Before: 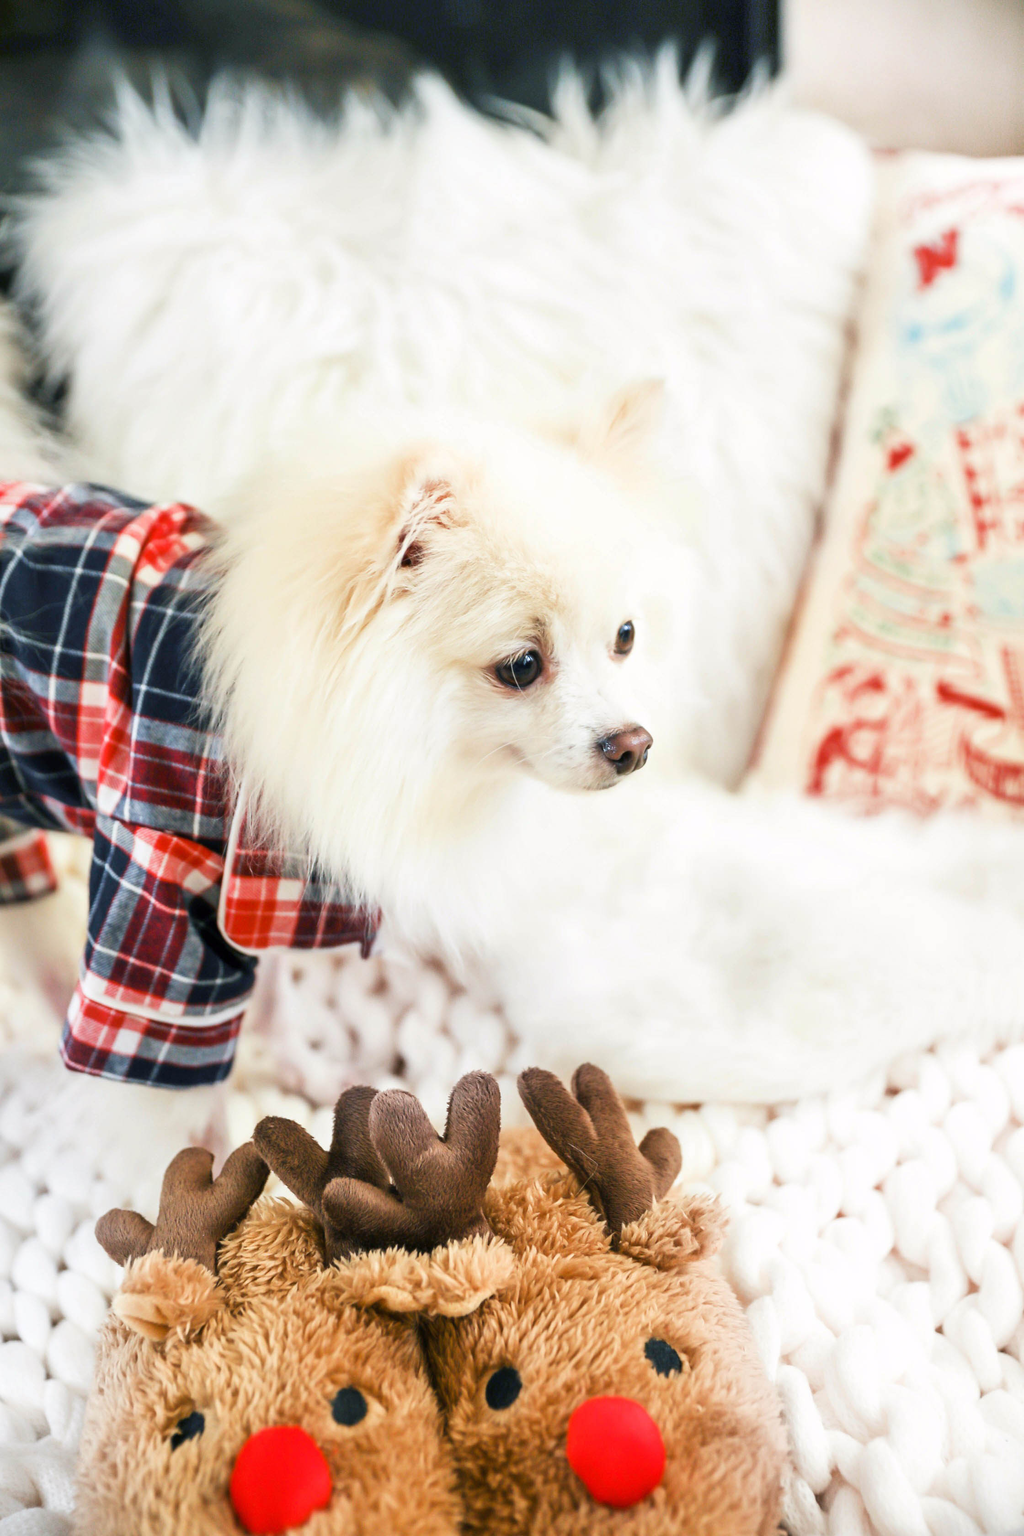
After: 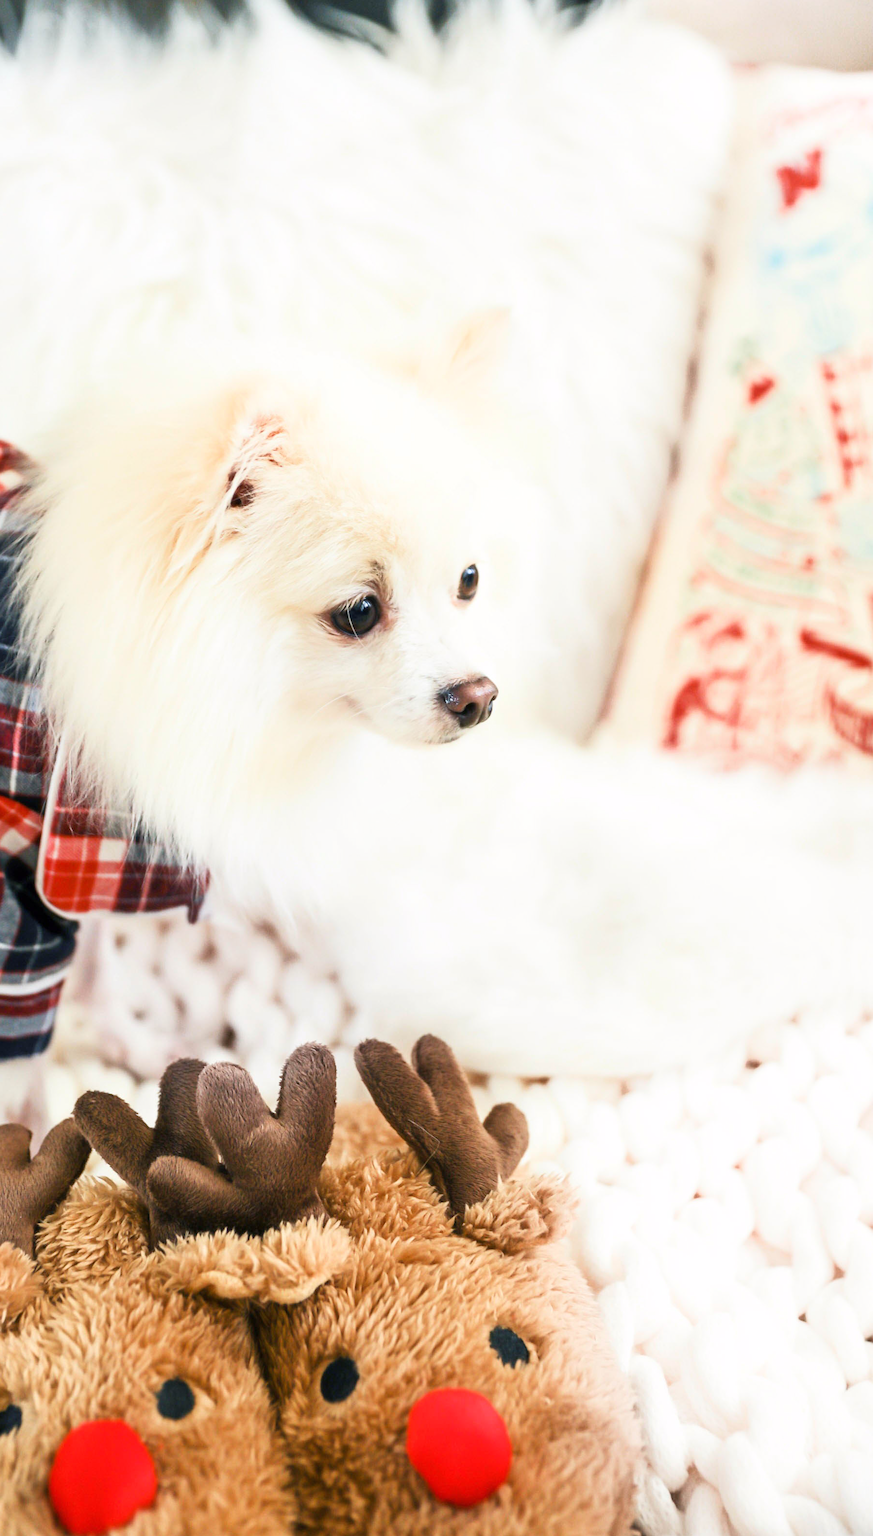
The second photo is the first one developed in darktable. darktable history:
shadows and highlights: shadows -1.83, highlights 39.71
crop and rotate: left 18.006%, top 5.886%, right 1.676%
